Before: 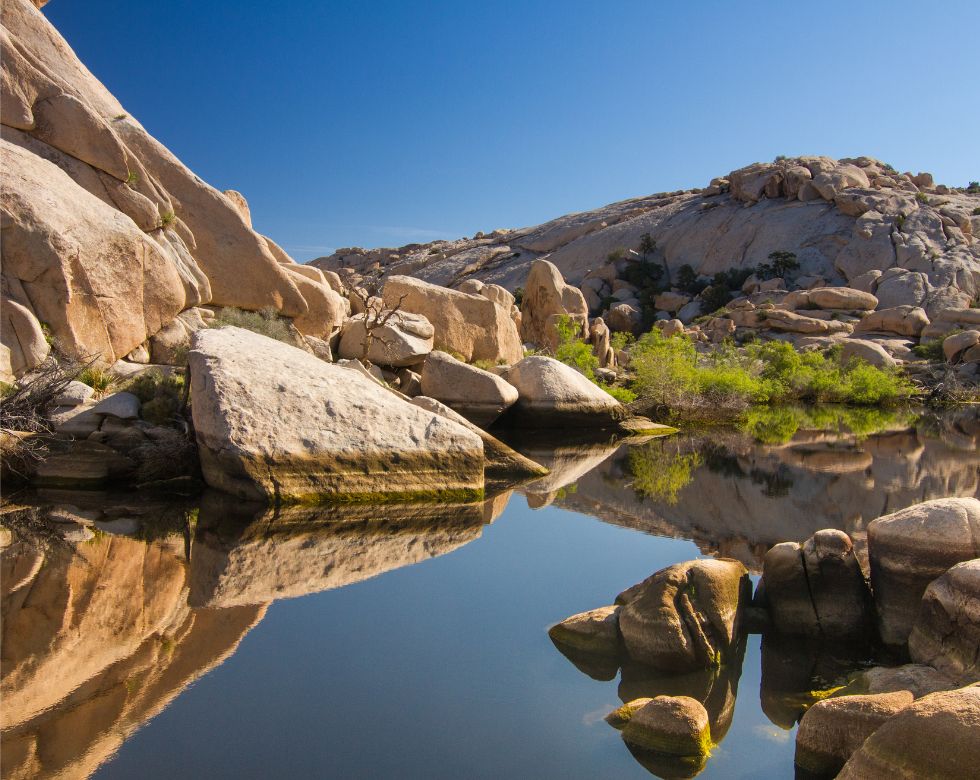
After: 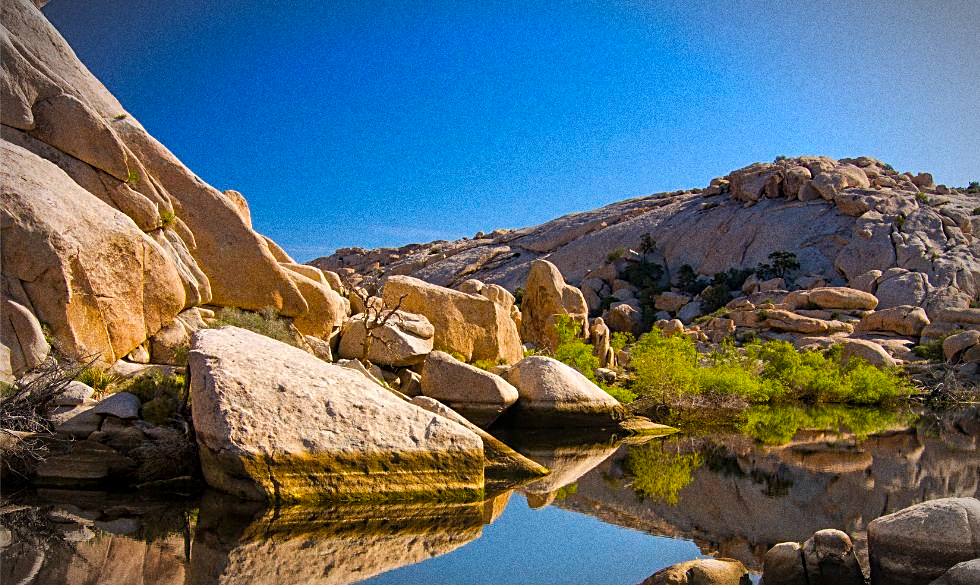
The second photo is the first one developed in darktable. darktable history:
vignetting: fall-off start 79.43%, saturation -0.649, width/height ratio 1.327, unbound false
sharpen: on, module defaults
white balance: red 1.009, blue 1.027
grain: coarseness 0.09 ISO, strength 40%
local contrast: highlights 100%, shadows 100%, detail 120%, midtone range 0.2
haze removal: compatibility mode true, adaptive false
crop: bottom 24.967%
color balance rgb: linear chroma grading › global chroma 10%, perceptual saturation grading › global saturation 30%, global vibrance 10%
